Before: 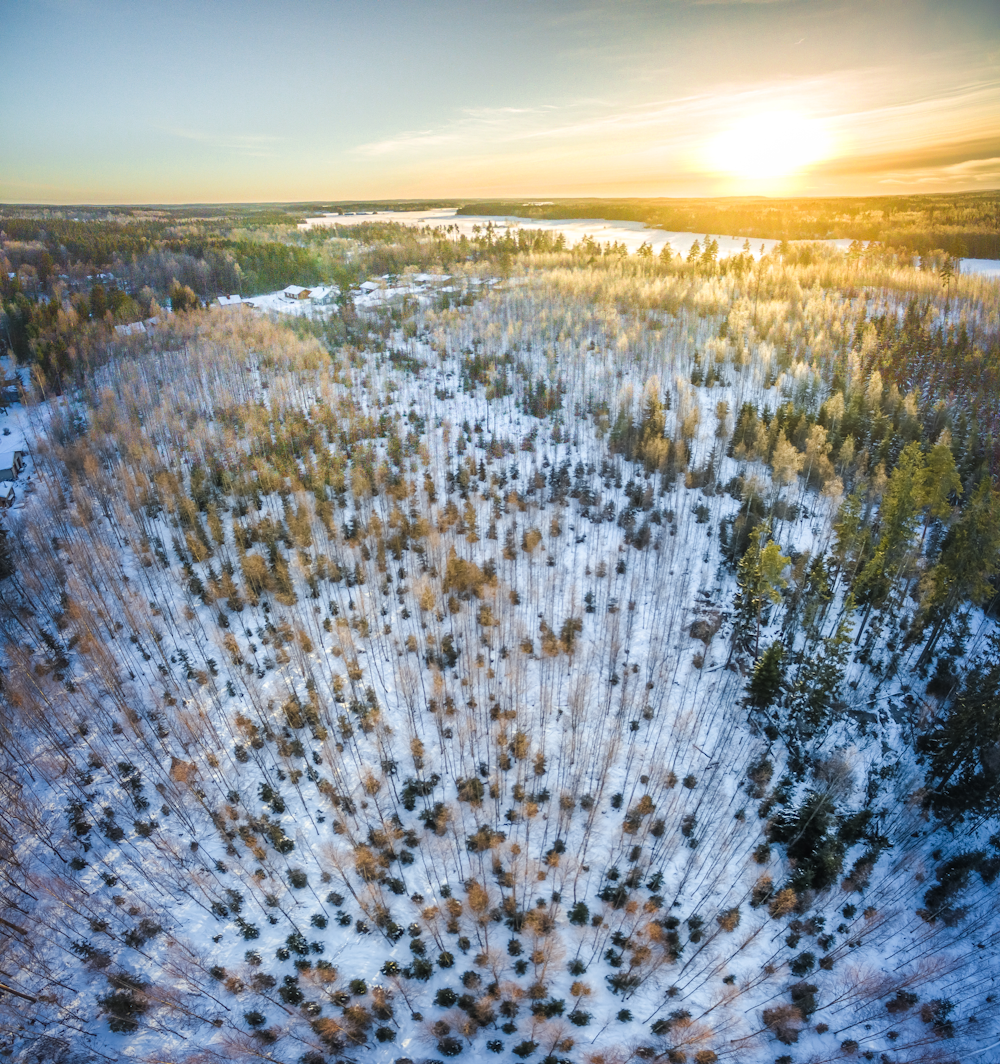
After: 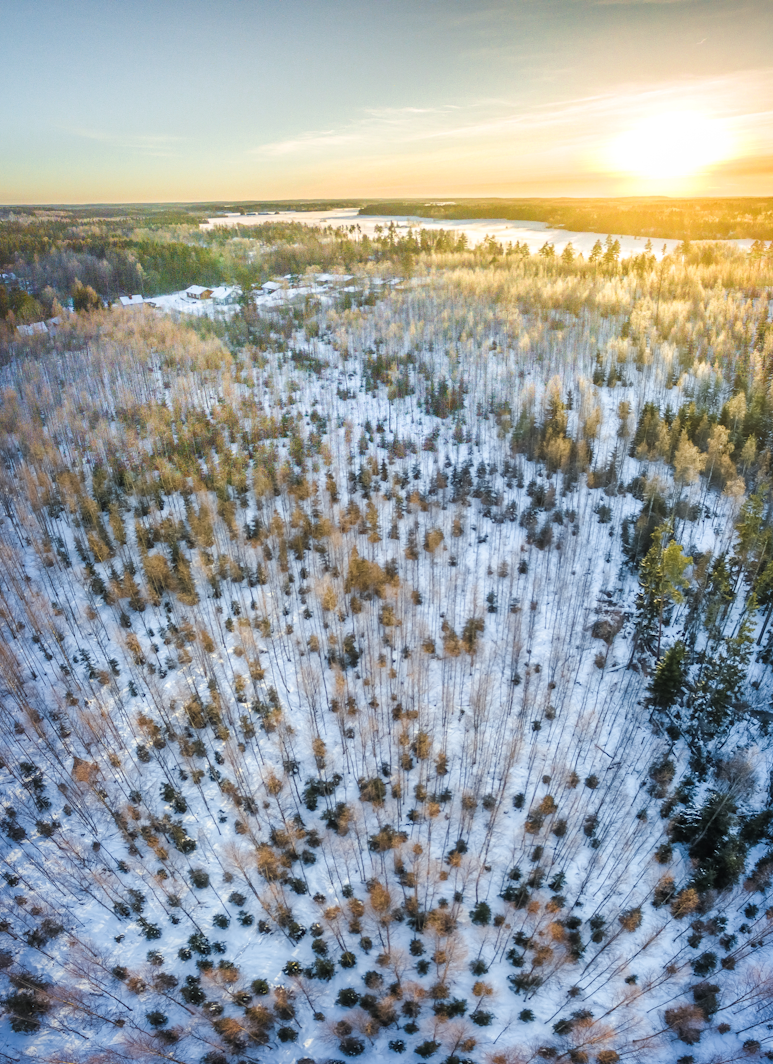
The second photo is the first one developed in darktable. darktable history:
crop: left 9.861%, right 12.75%
